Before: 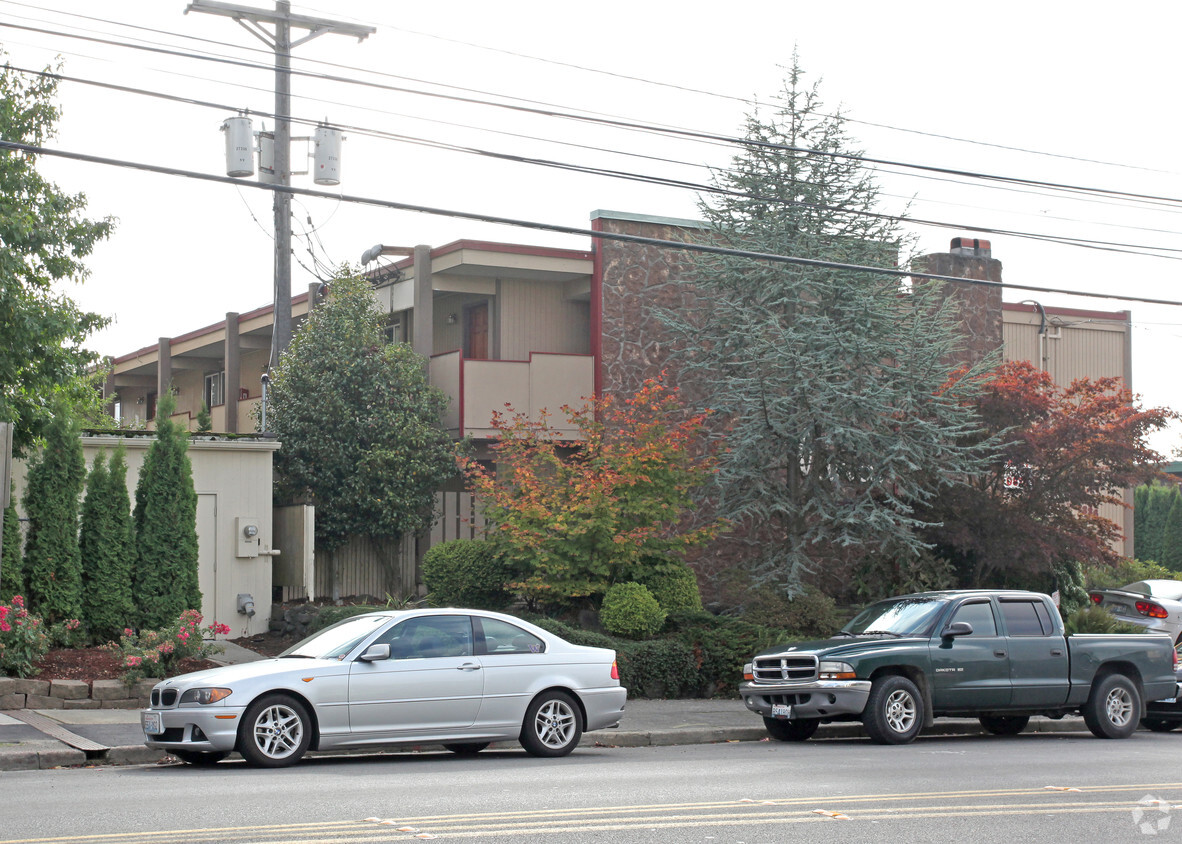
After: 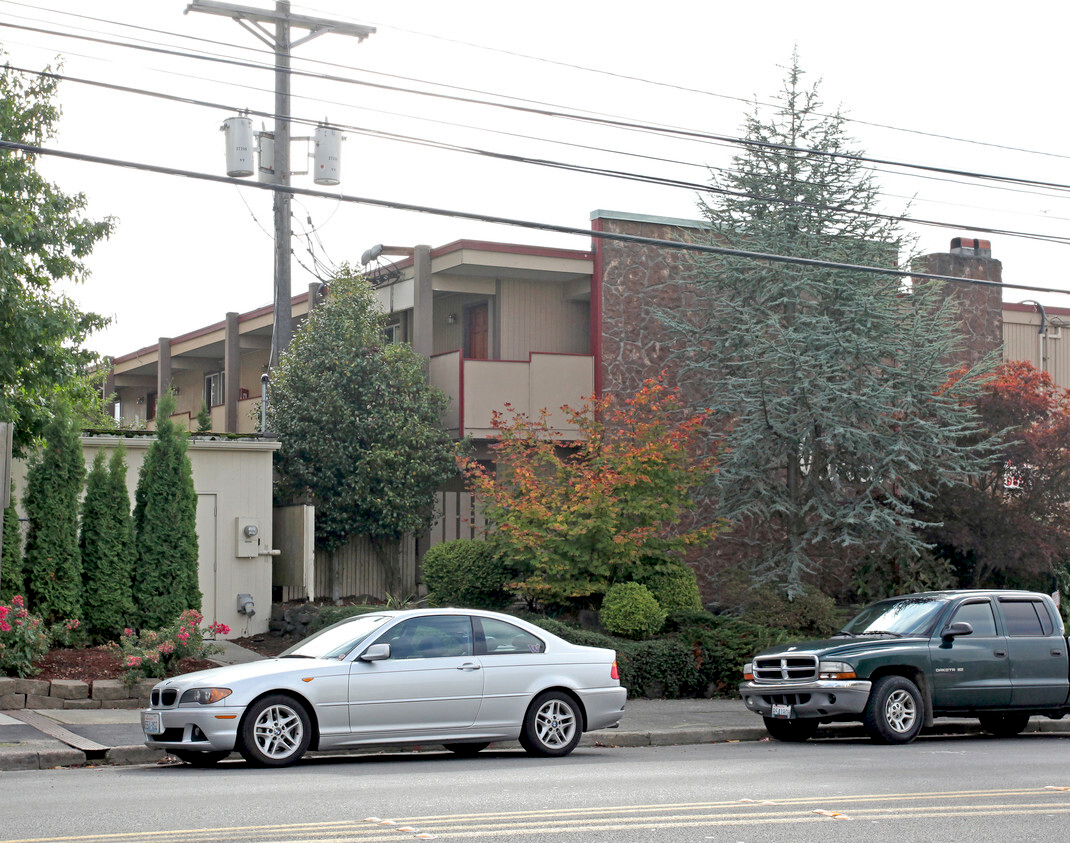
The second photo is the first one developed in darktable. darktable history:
exposure: black level correction 0.014, compensate exposure bias true, compensate highlight preservation false
crop: right 9.474%, bottom 0.029%
